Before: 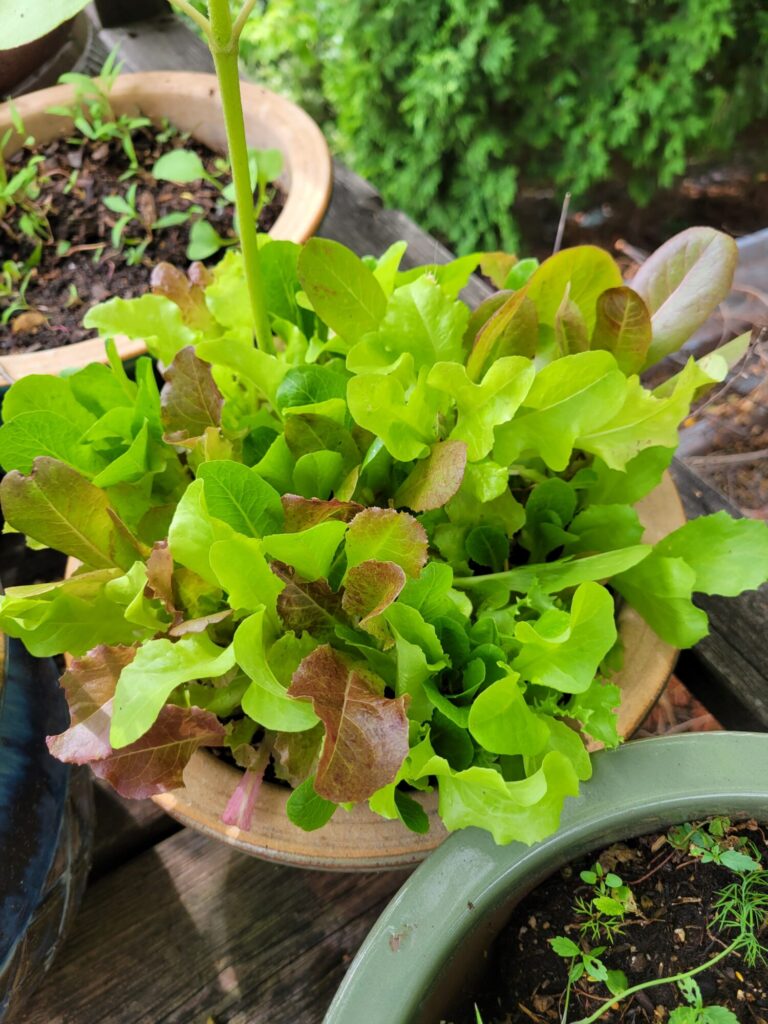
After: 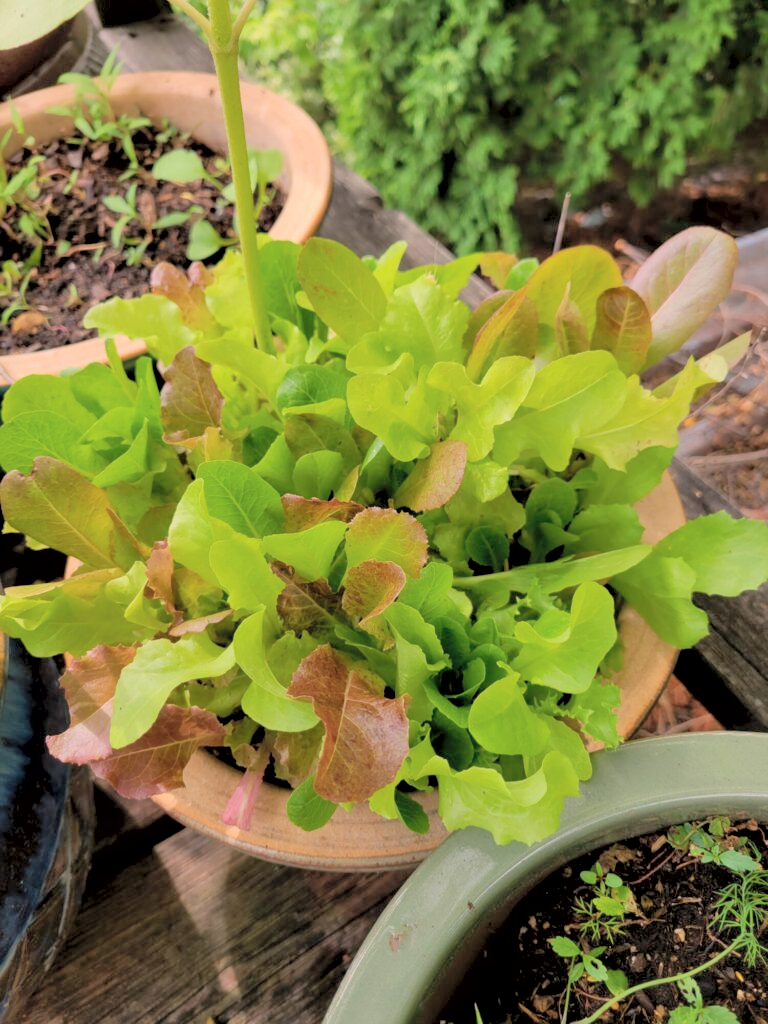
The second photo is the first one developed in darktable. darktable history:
exposure: black level correction 0.009, exposure -0.637 EV, compensate highlight preservation false
contrast brightness saturation: brightness 0.28
shadows and highlights: shadows 12, white point adjustment 1.2, highlights -0.36, soften with gaussian
white balance: red 1.127, blue 0.943
